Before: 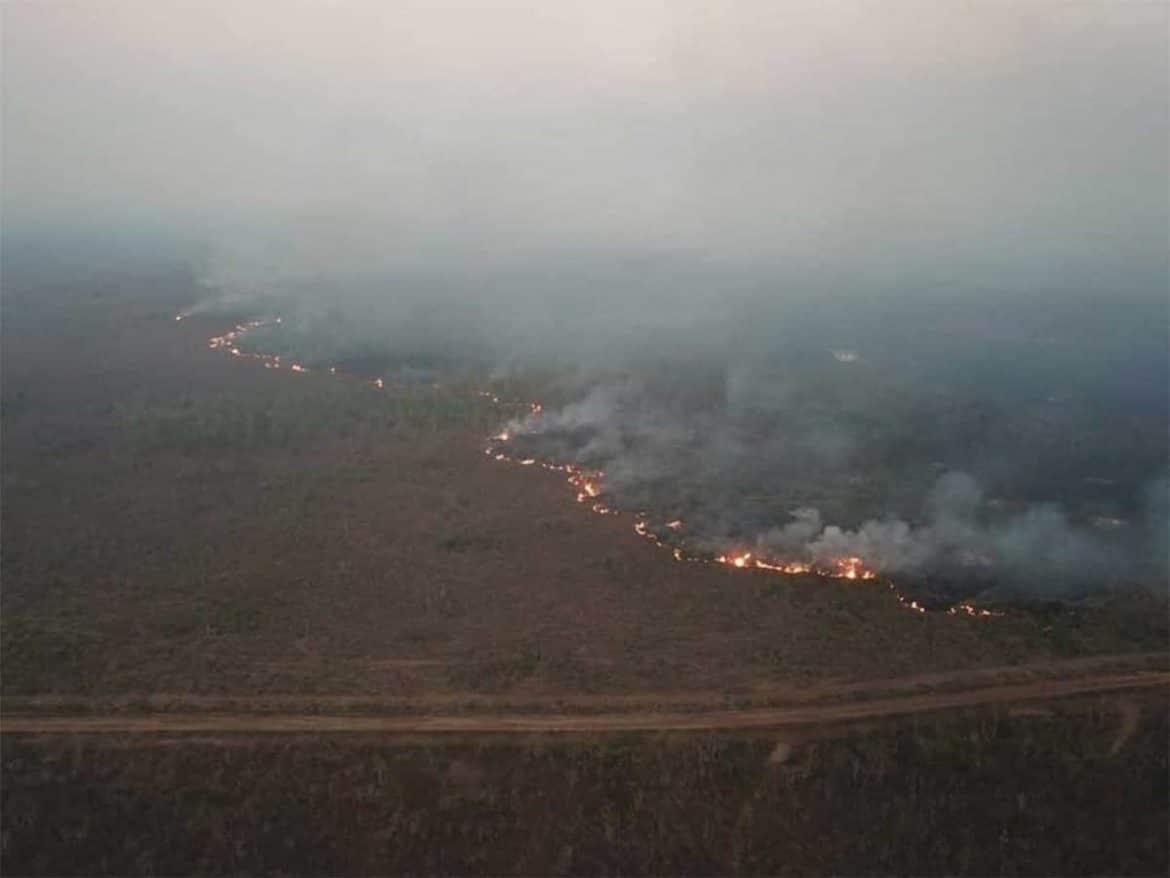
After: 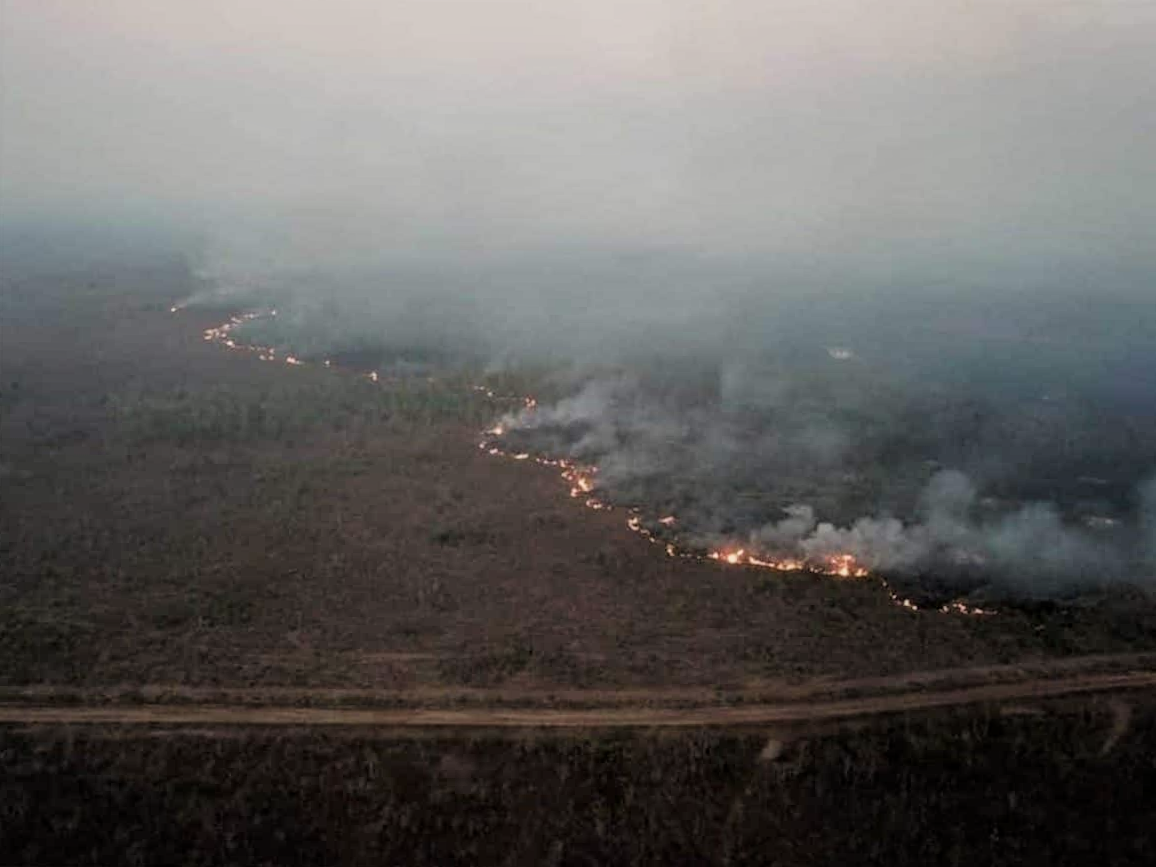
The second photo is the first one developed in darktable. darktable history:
filmic rgb: black relative exposure -7.75 EV, white relative exposure 4.4 EV, threshold 3 EV, hardness 3.76, latitude 50%, contrast 1.1, color science v5 (2021), contrast in shadows safe, contrast in highlights safe, enable highlight reconstruction true
crop and rotate: angle -0.5°
local contrast: on, module defaults
